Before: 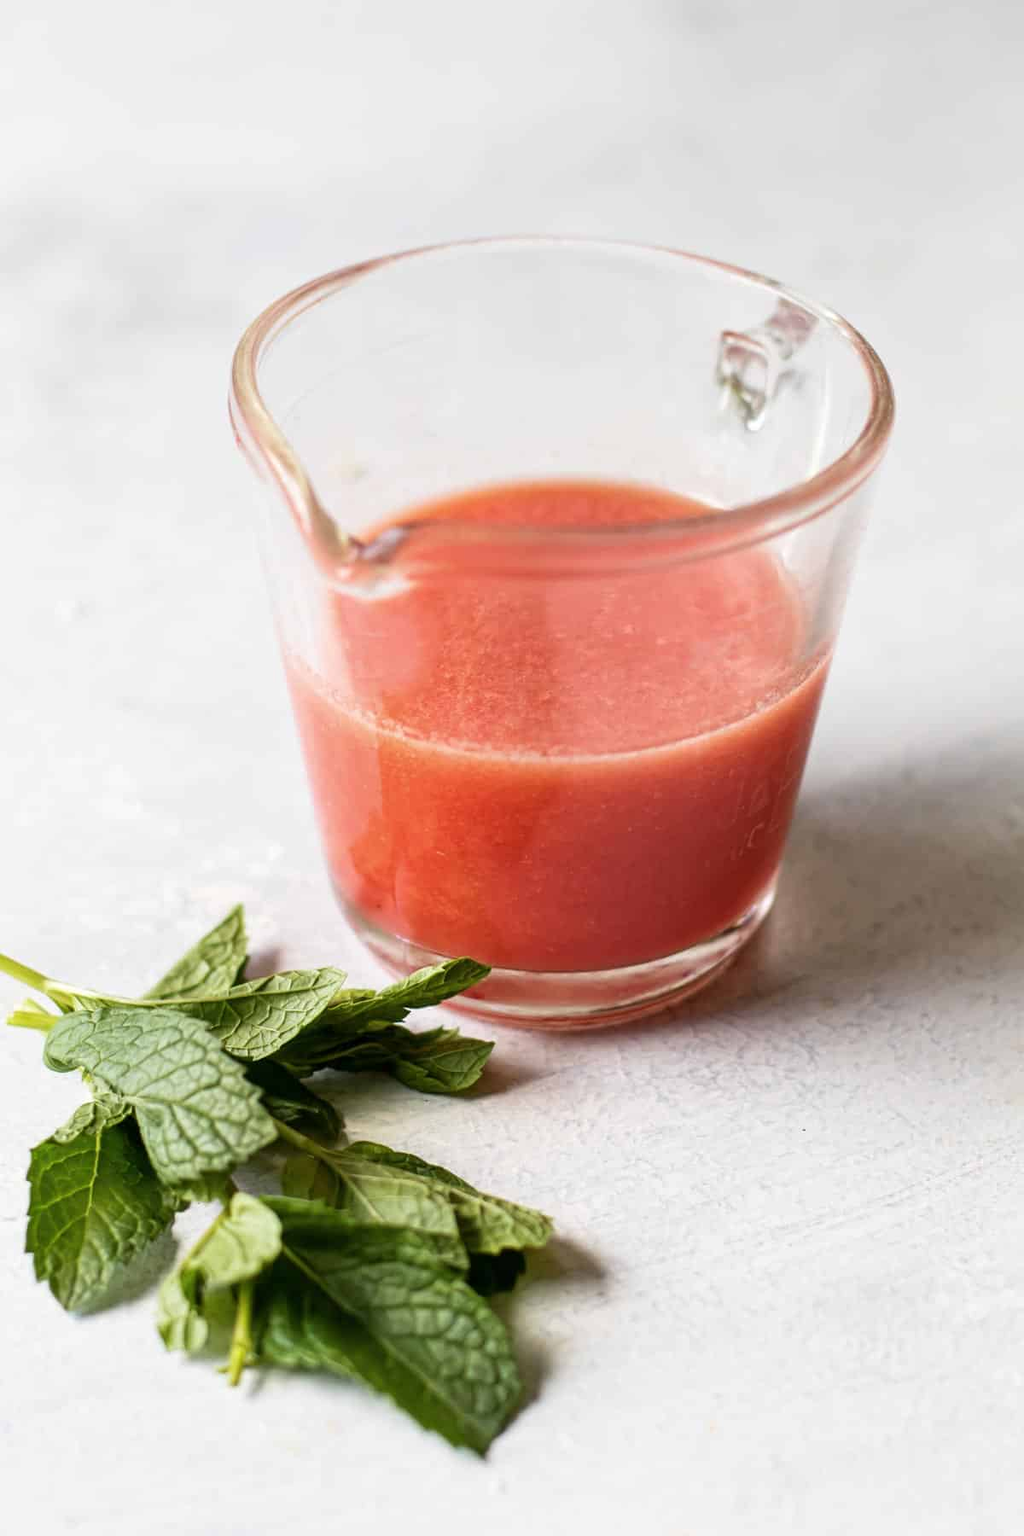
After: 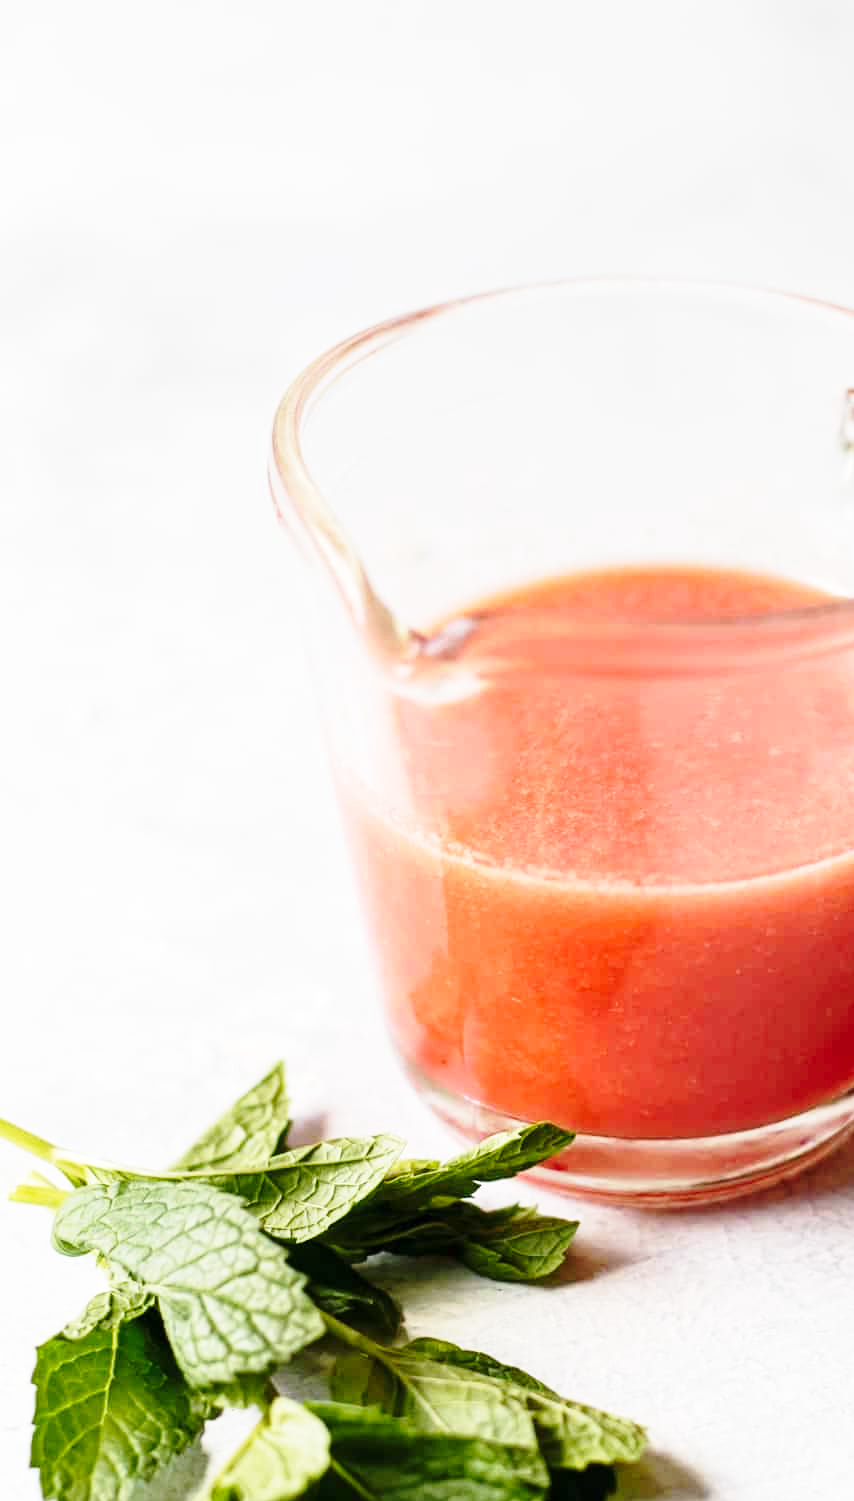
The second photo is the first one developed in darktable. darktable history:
base curve: curves: ch0 [(0, 0) (0.028, 0.03) (0.121, 0.232) (0.46, 0.748) (0.859, 0.968) (1, 1)], preserve colors none
crop: right 28.802%, bottom 16.572%
